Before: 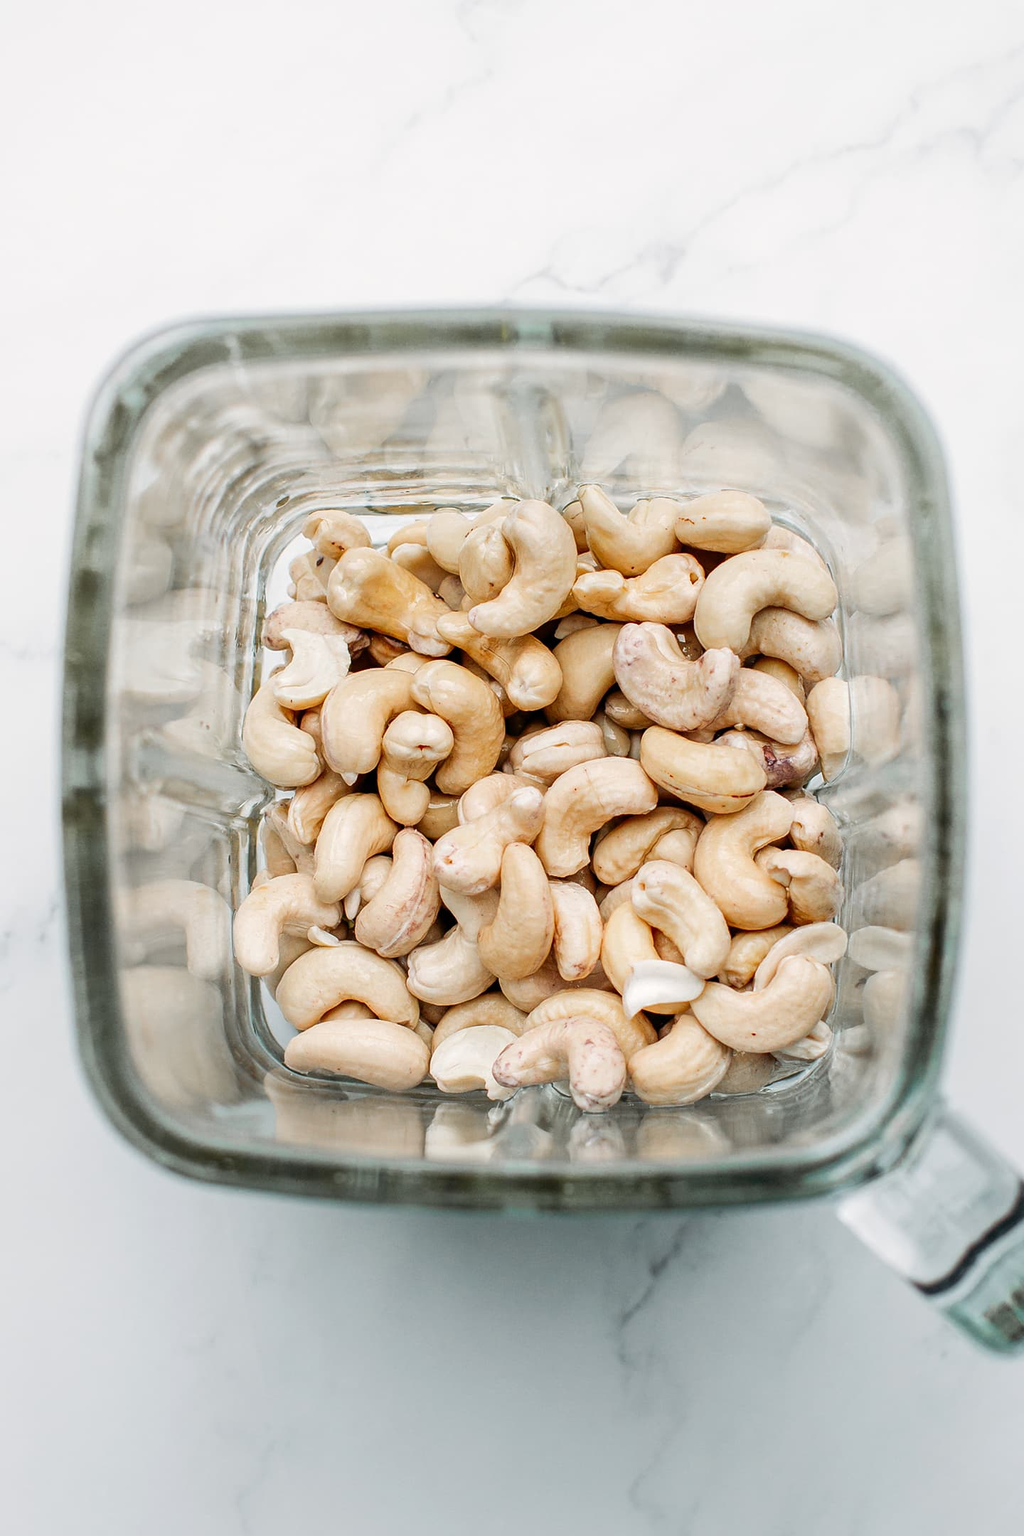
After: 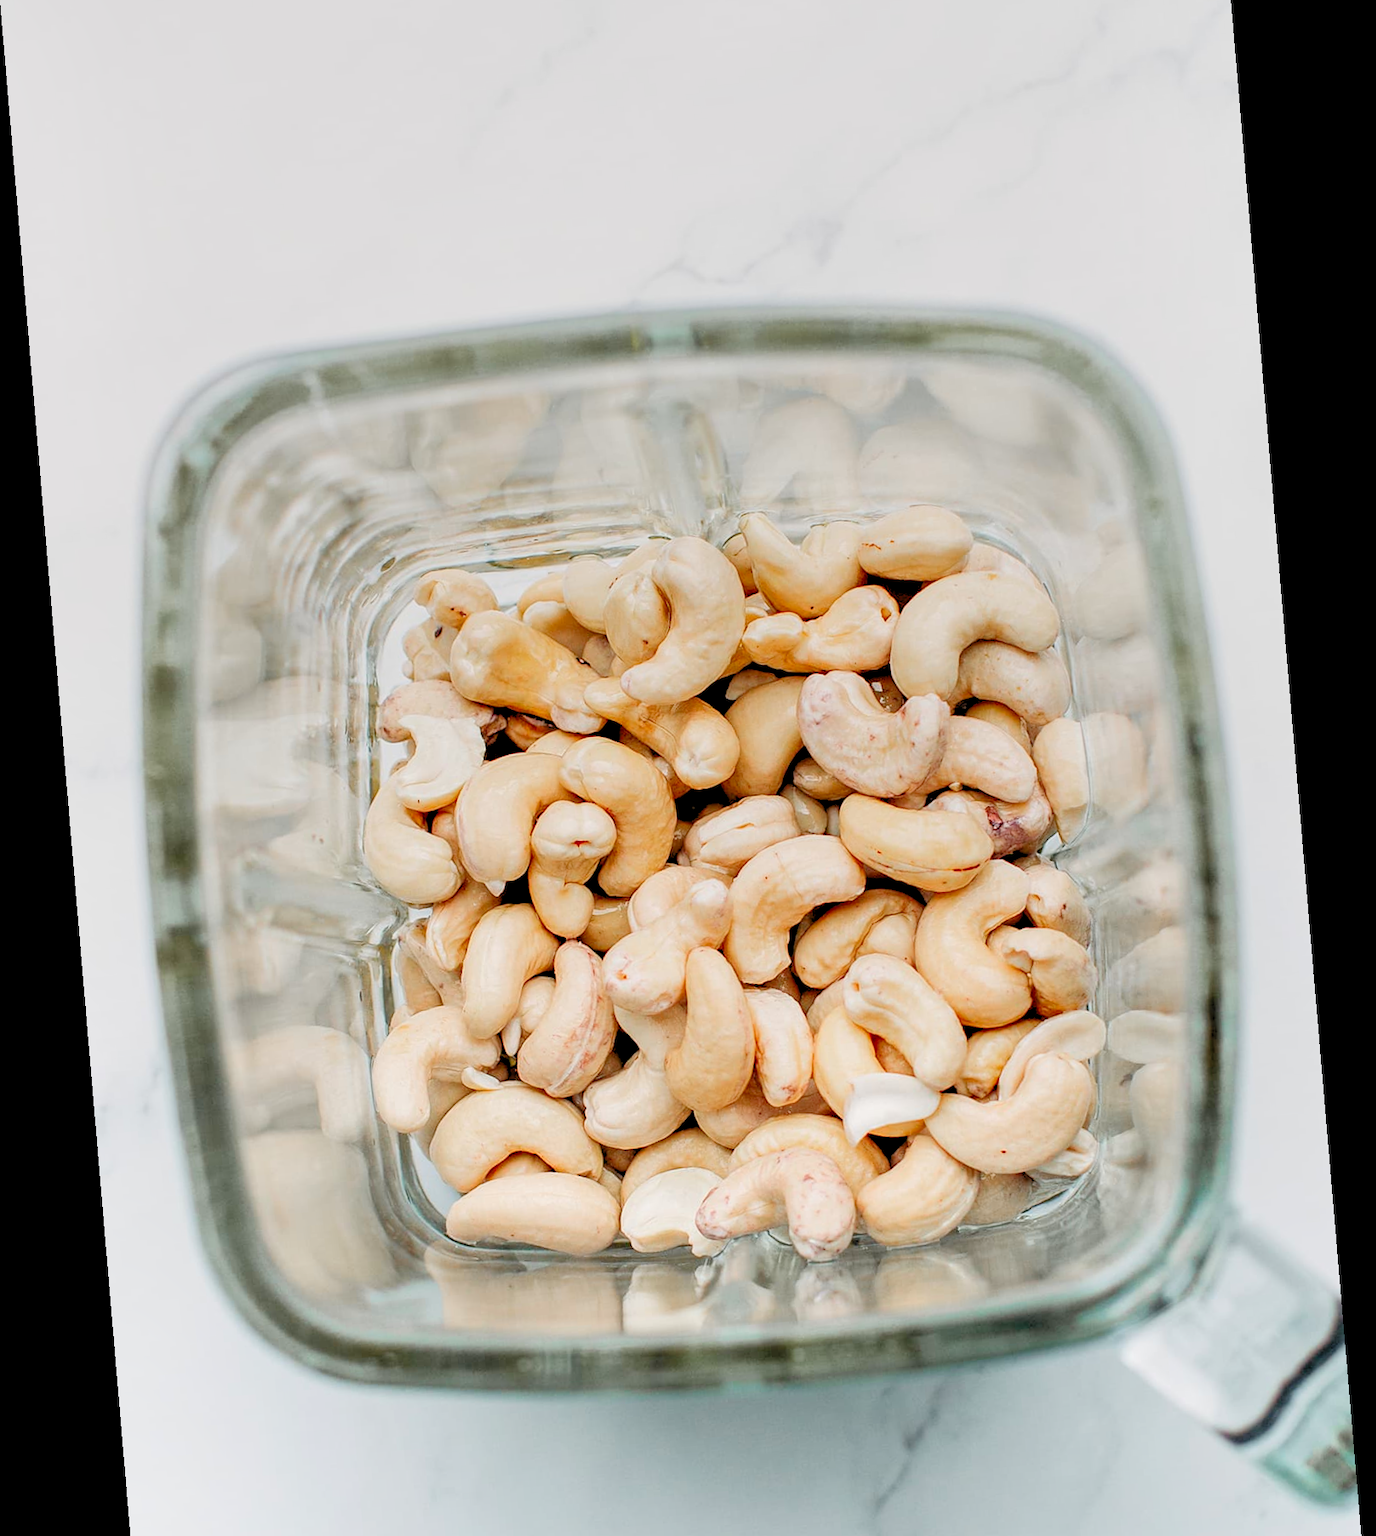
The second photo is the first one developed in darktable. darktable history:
graduated density: rotation 5.63°, offset 76.9
shadows and highlights: shadows 37.27, highlights -28.18, soften with gaussian
crop and rotate: top 5.667%, bottom 14.937%
levels: levels [0.072, 0.414, 0.976]
rotate and perspective: rotation -4.86°, automatic cropping off
